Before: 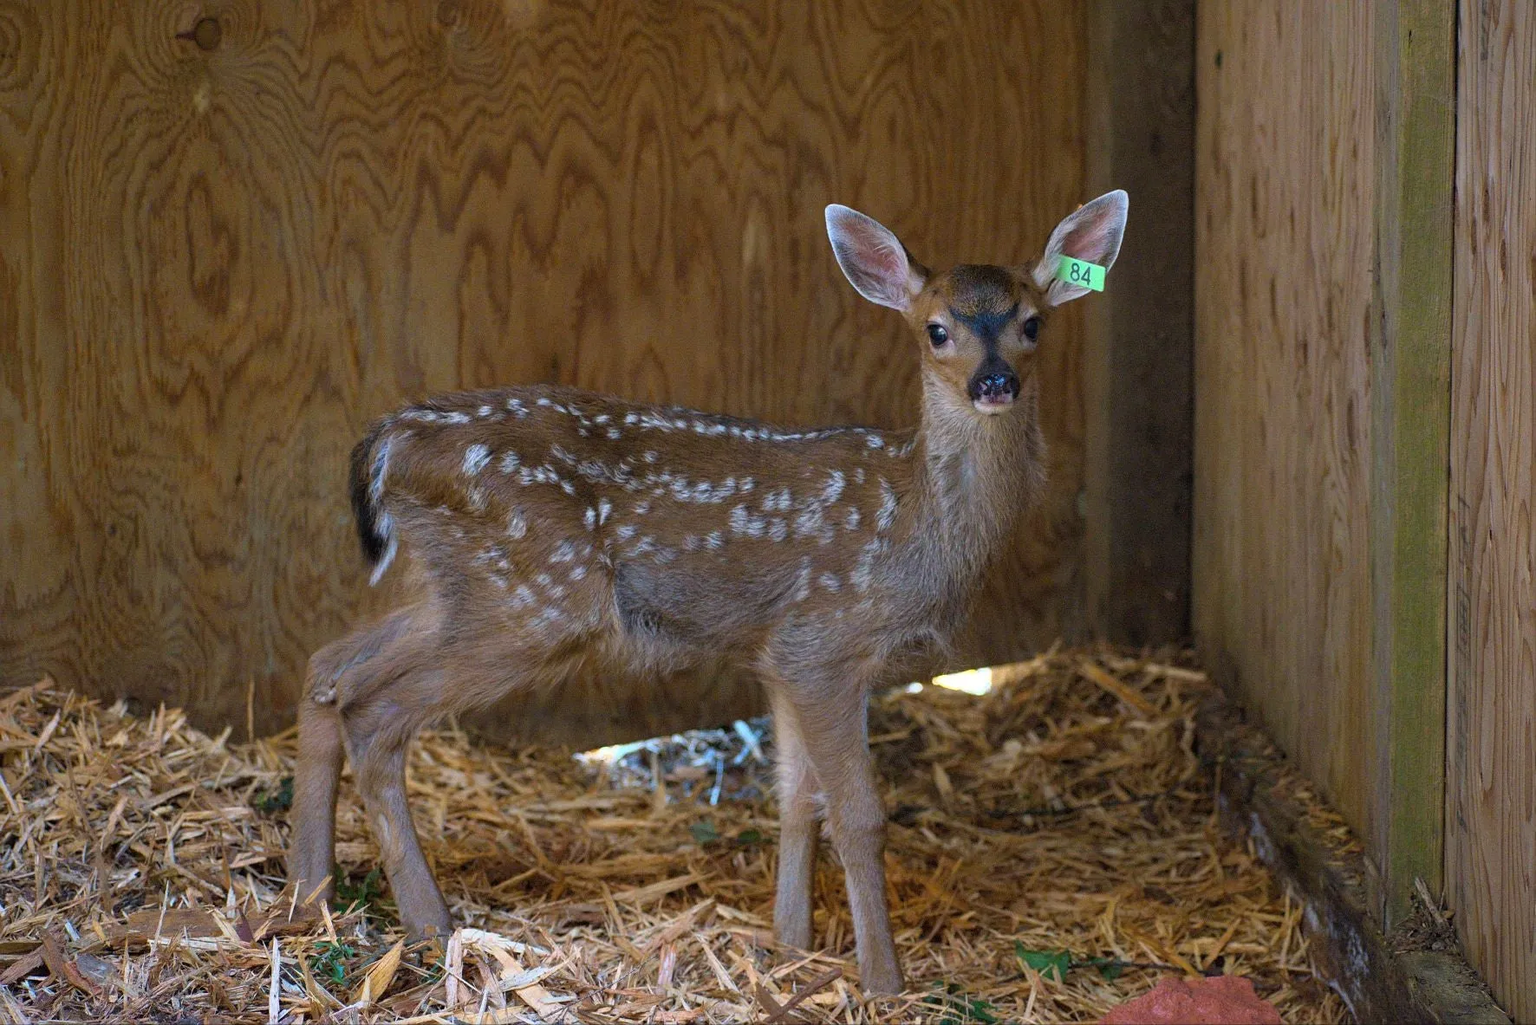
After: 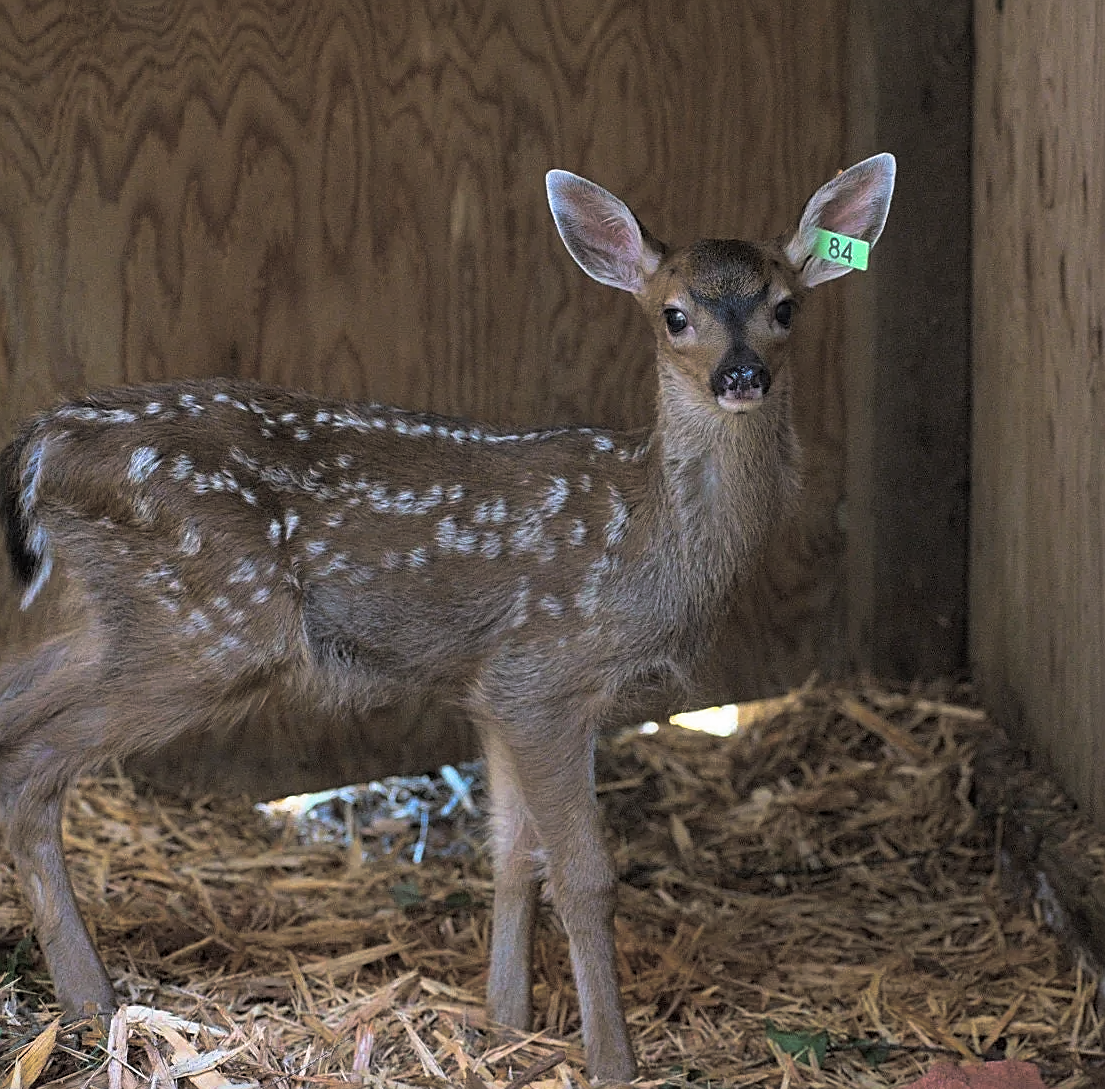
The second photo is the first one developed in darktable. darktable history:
sharpen: on, module defaults
split-toning: shadows › hue 36°, shadows › saturation 0.05, highlights › hue 10.8°, highlights › saturation 0.15, compress 40%
crop and rotate: left 22.918%, top 5.629%, right 14.711%, bottom 2.247%
